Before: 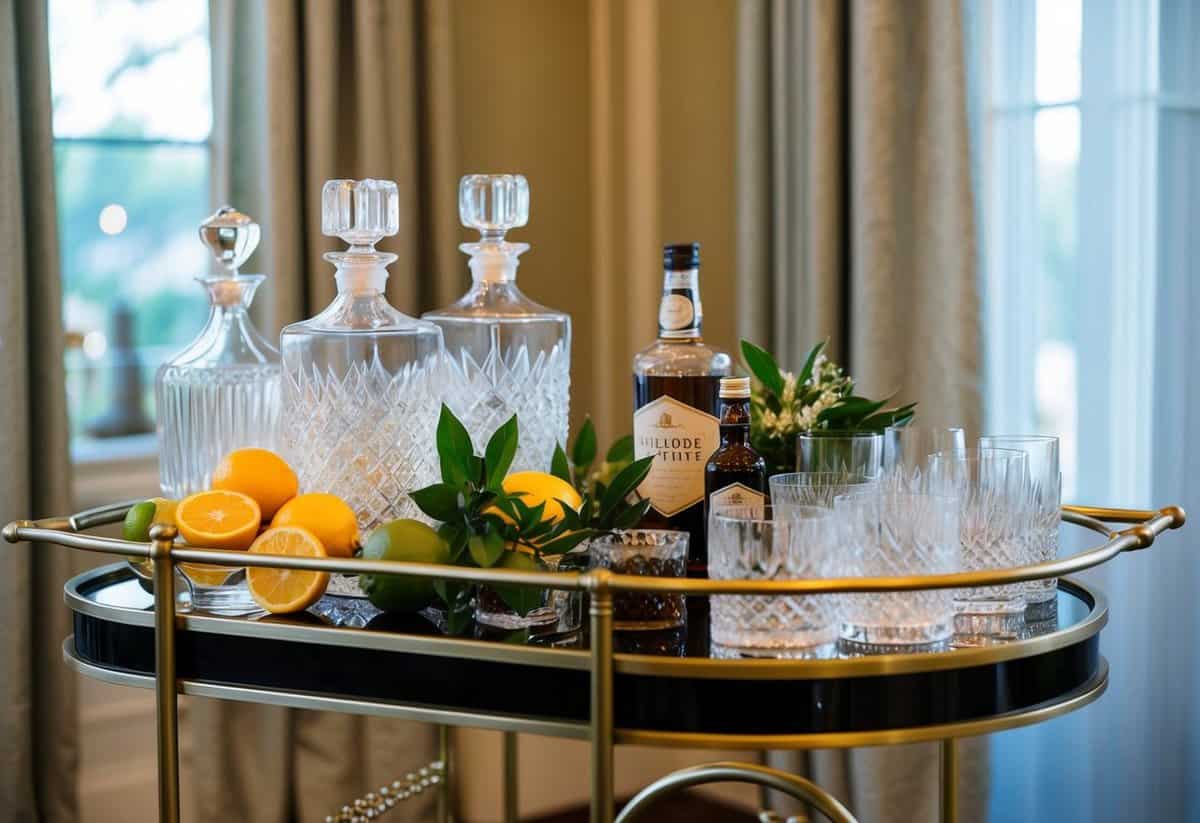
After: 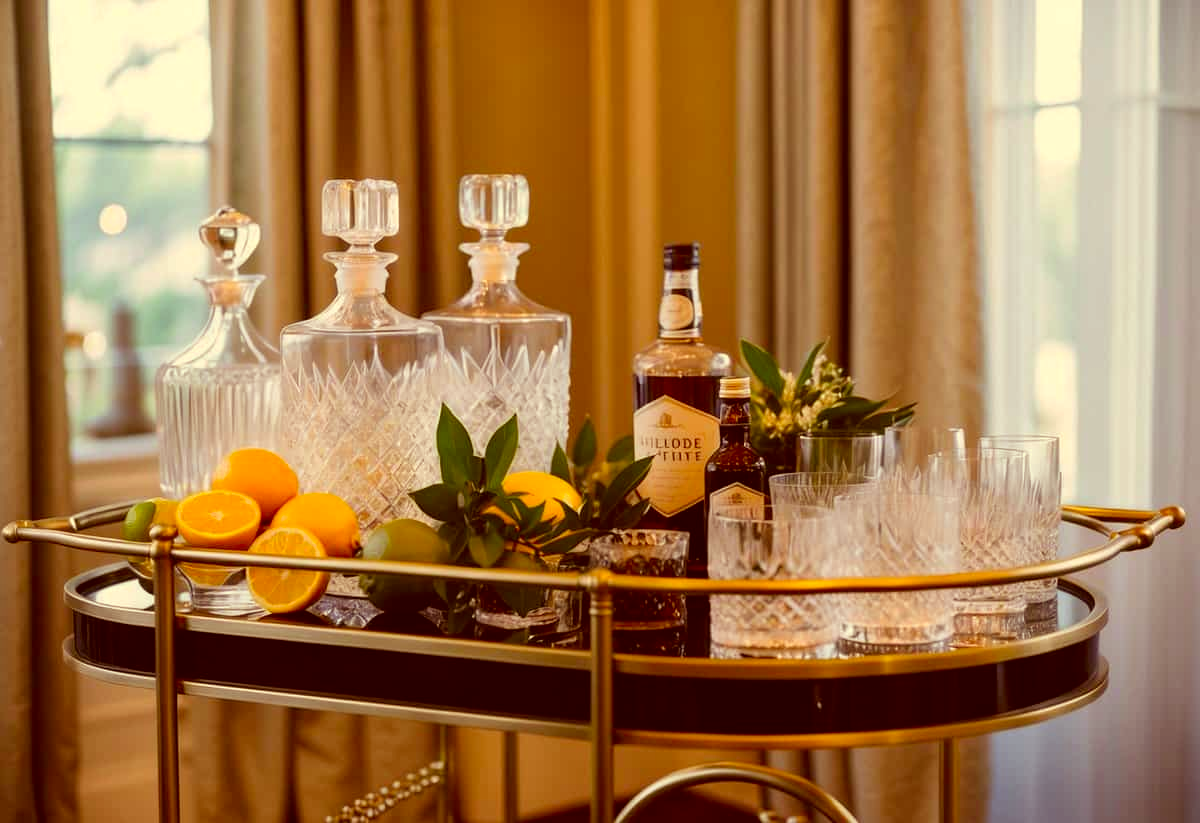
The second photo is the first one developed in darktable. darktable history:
rgb levels: mode RGB, independent channels, levels [[0, 0.474, 1], [0, 0.5, 1], [0, 0.5, 1]]
color correction: highlights a* 1.12, highlights b* 24.26, shadows a* 15.58, shadows b* 24.26
